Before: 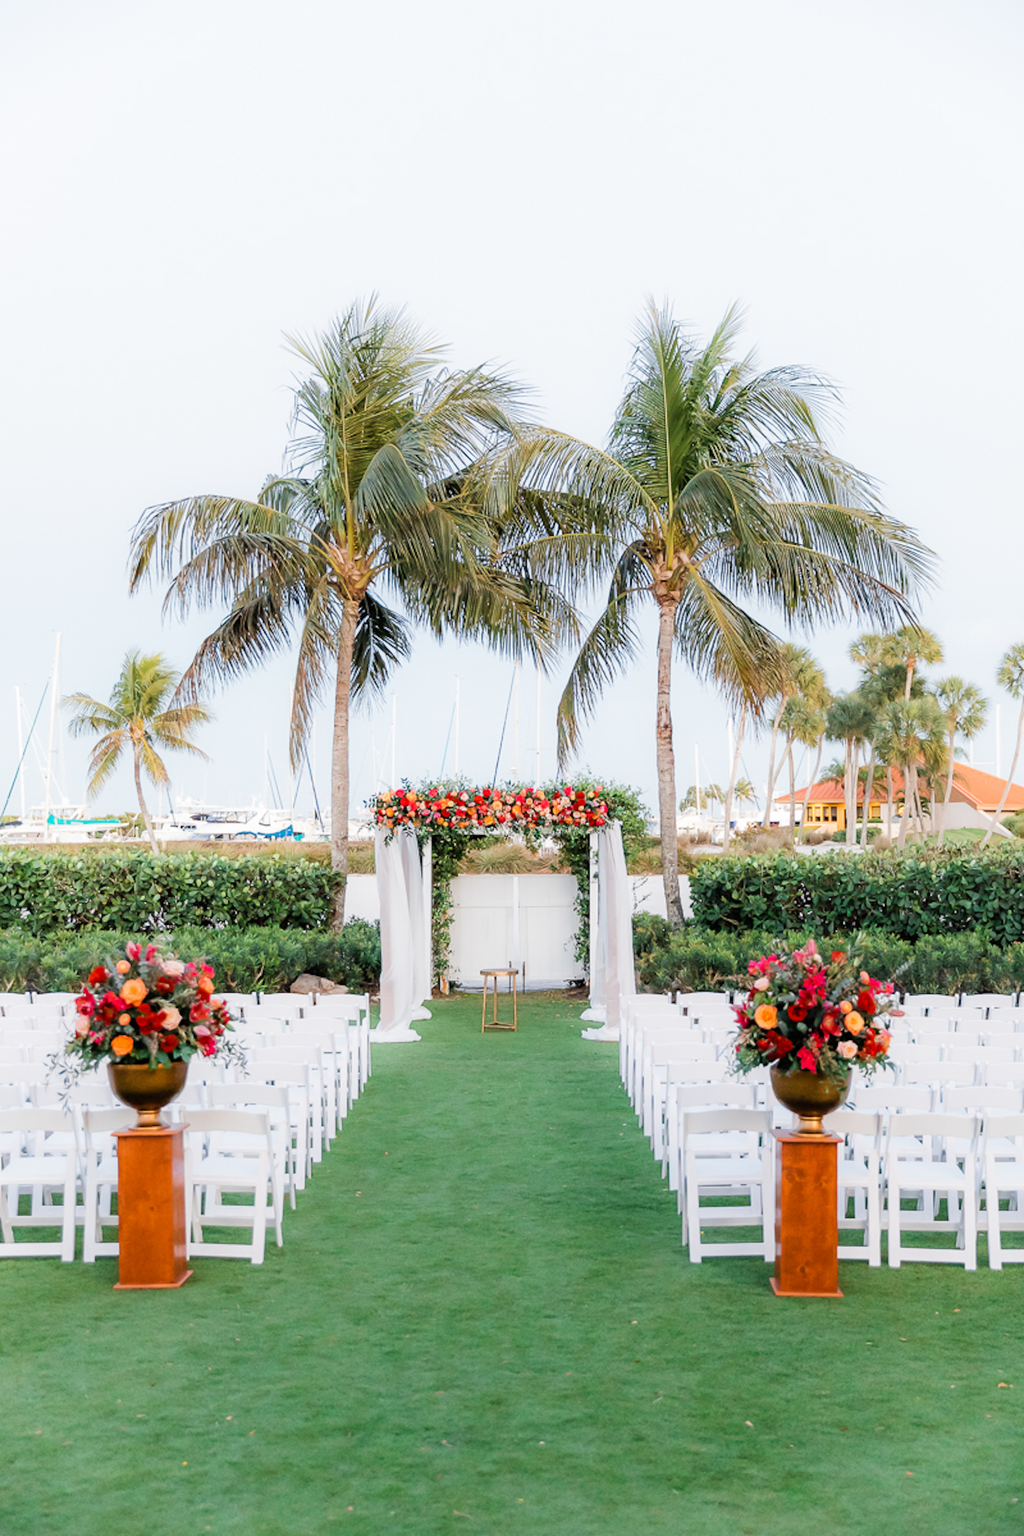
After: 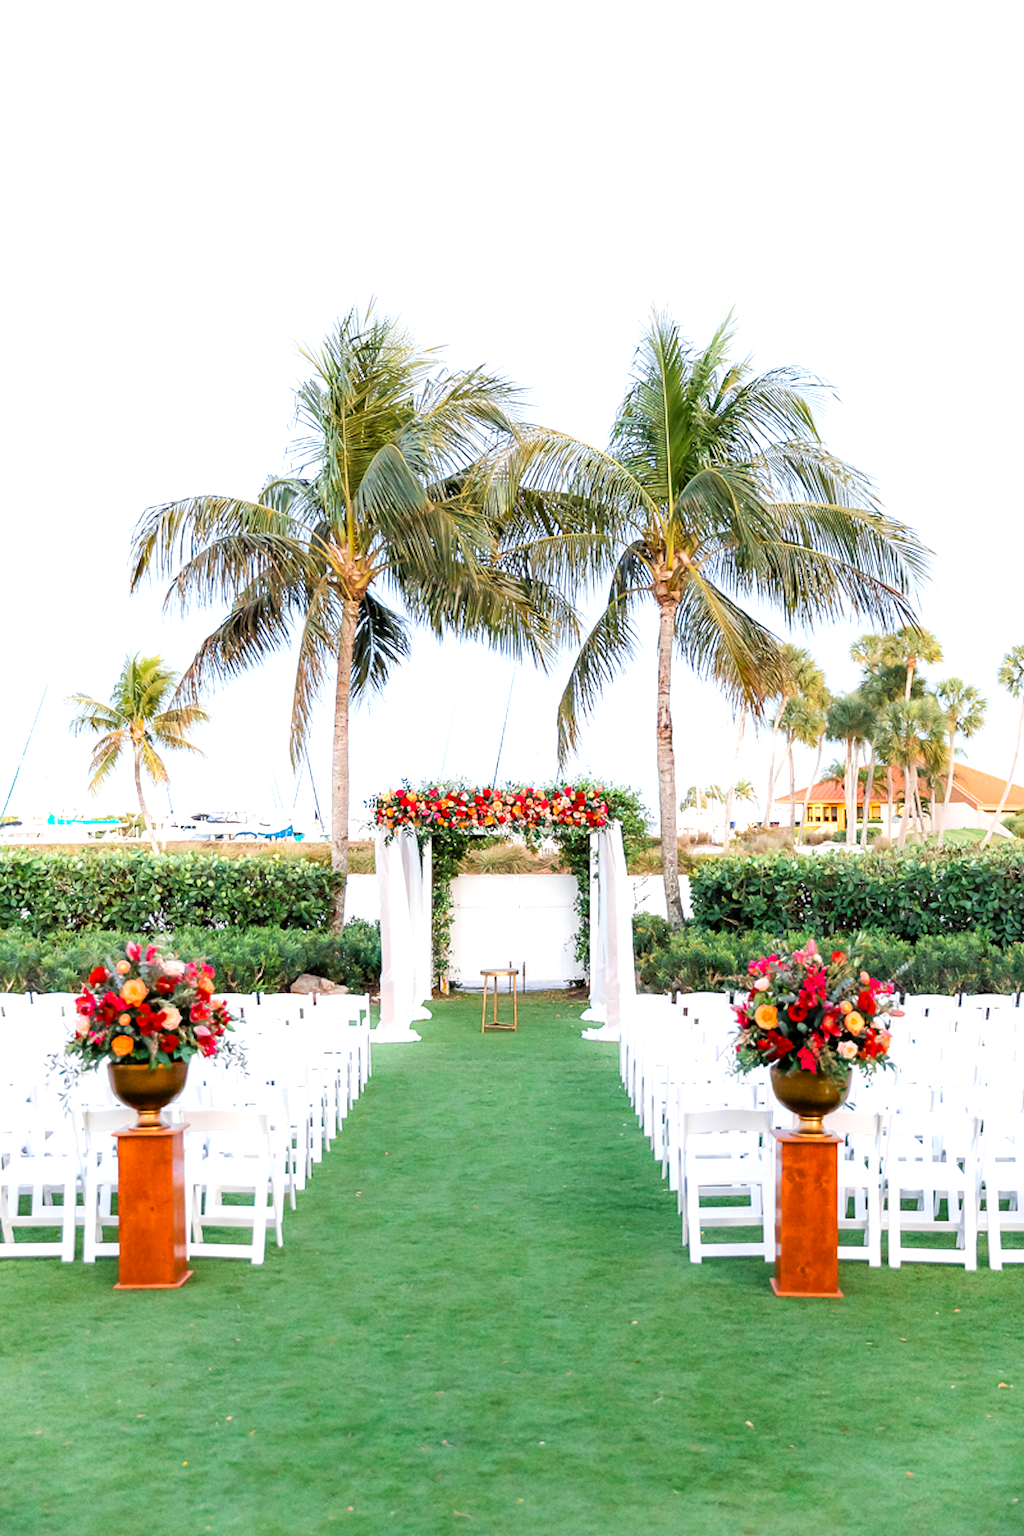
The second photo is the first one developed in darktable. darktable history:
exposure: black level correction 0.001, exposure 0.499 EV, compensate exposure bias true, compensate highlight preservation false
contrast brightness saturation: saturation 0.097
shadows and highlights: shadows 29.26, highlights -29.57, low approximation 0.01, soften with gaussian
